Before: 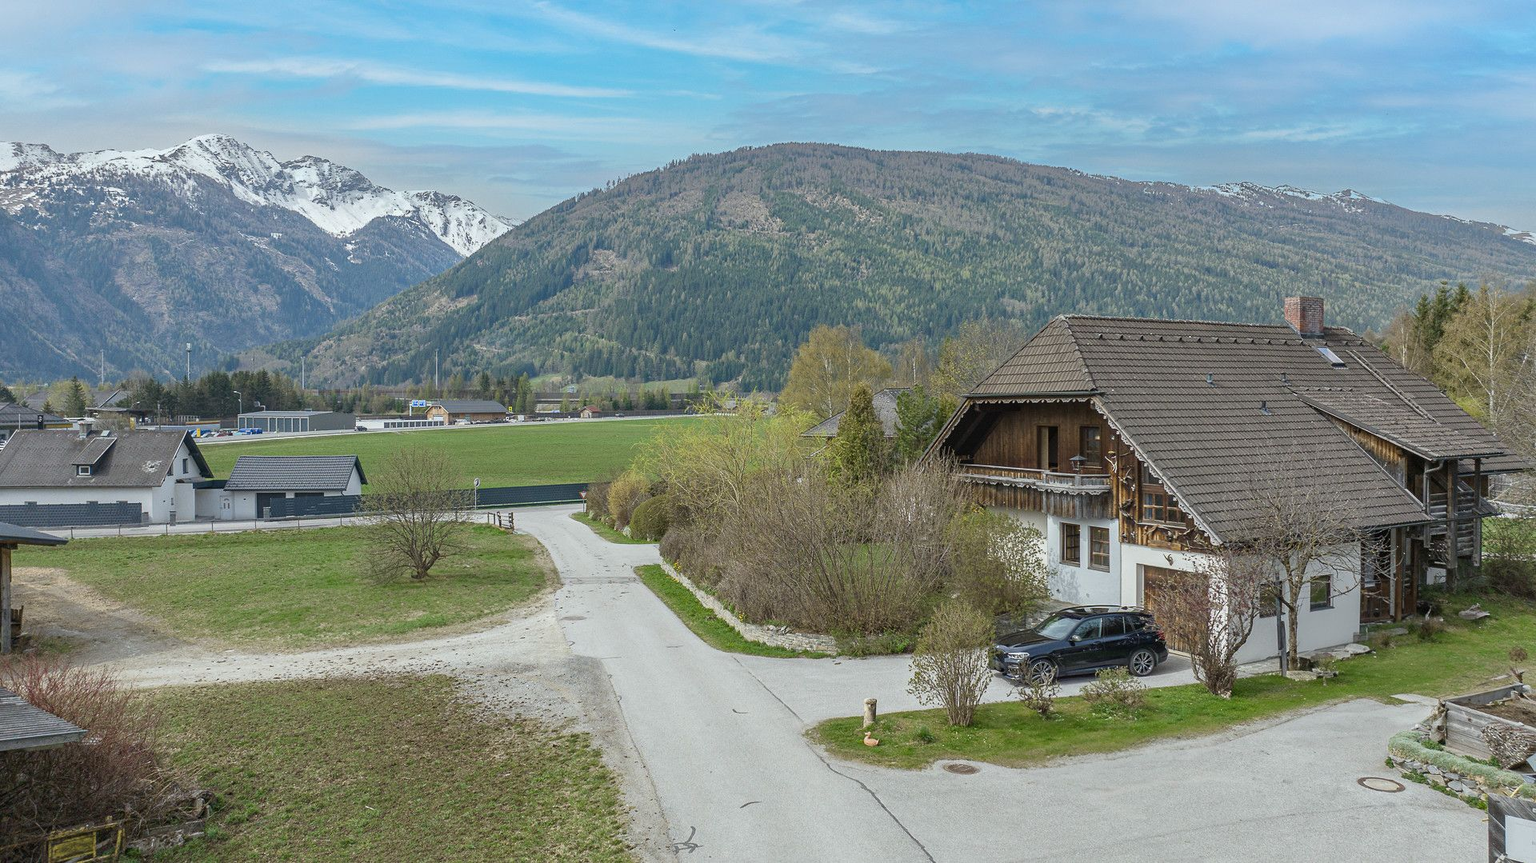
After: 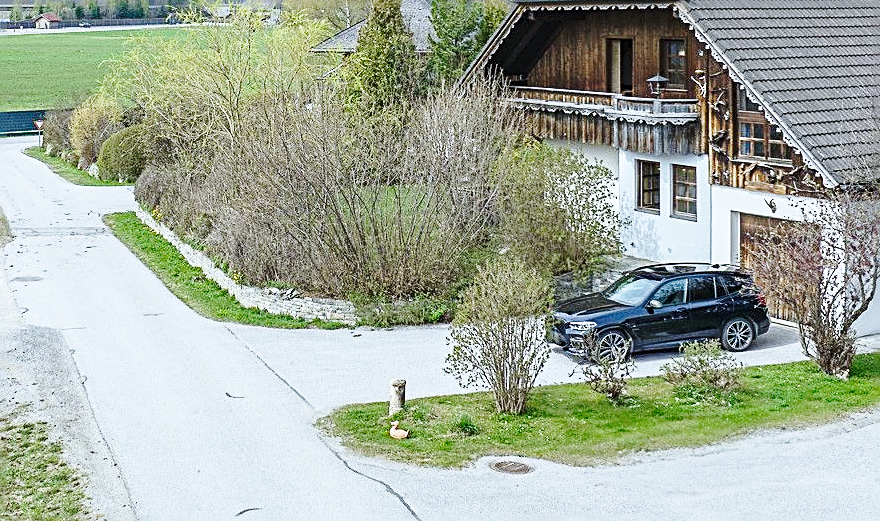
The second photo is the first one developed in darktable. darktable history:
sharpen: radius 2.676, amount 0.669
color calibration: x 0.37, y 0.382, temperature 4313.32 K
crop: left 35.976%, top 45.819%, right 18.162%, bottom 5.807%
base curve: curves: ch0 [(0, 0) (0.032, 0.037) (0.105, 0.228) (0.435, 0.76) (0.856, 0.983) (1, 1)], preserve colors none
